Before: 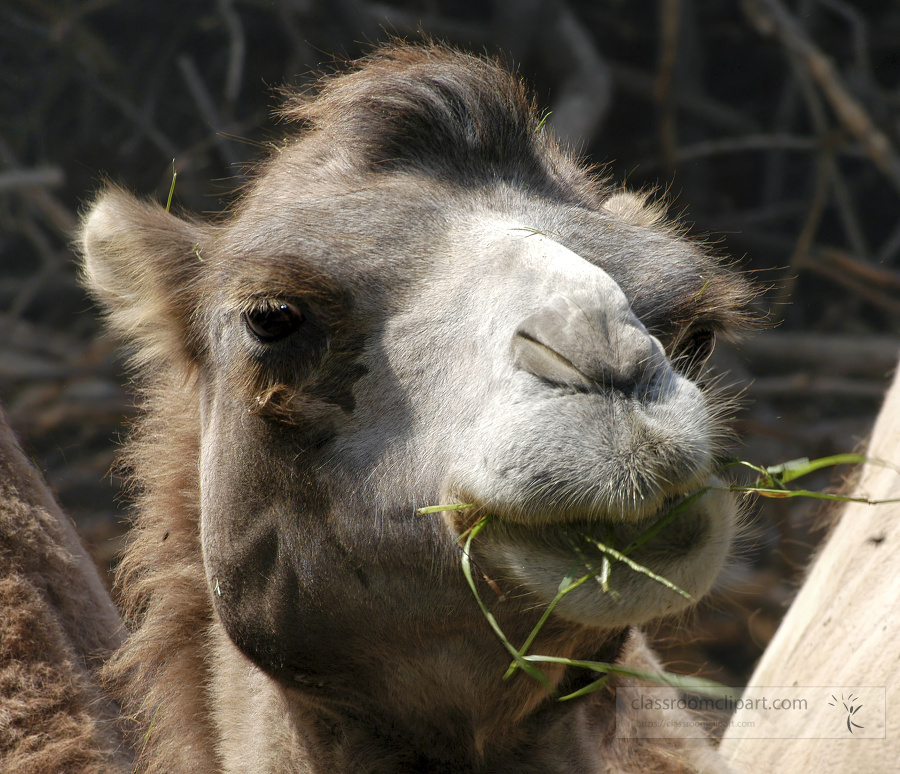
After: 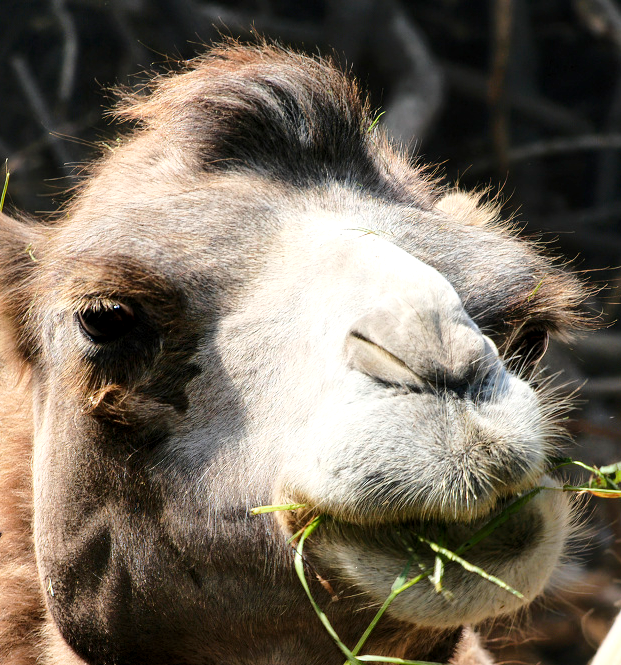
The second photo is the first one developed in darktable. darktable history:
crop: left 18.612%, right 12.371%, bottom 14.08%
base curve: curves: ch0 [(0, 0) (0.028, 0.03) (0.121, 0.232) (0.46, 0.748) (0.859, 0.968) (1, 1)]
local contrast: highlights 106%, shadows 99%, detail 119%, midtone range 0.2
